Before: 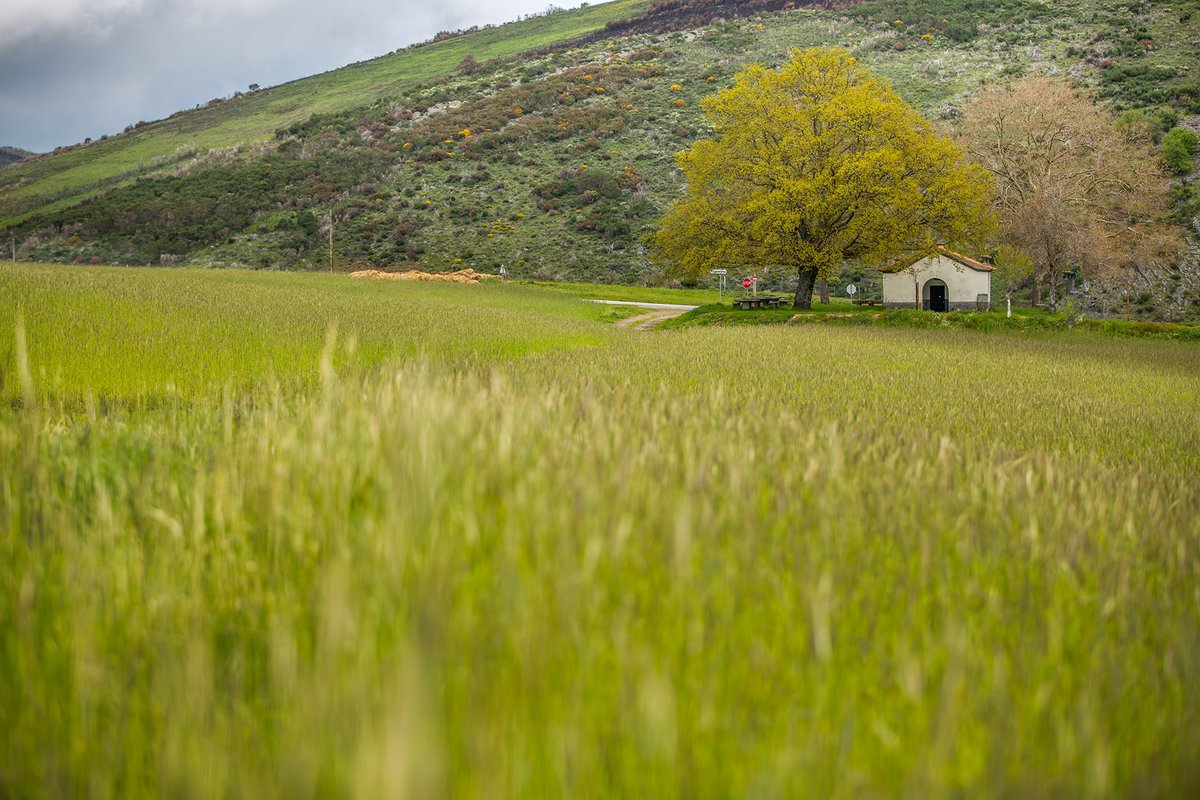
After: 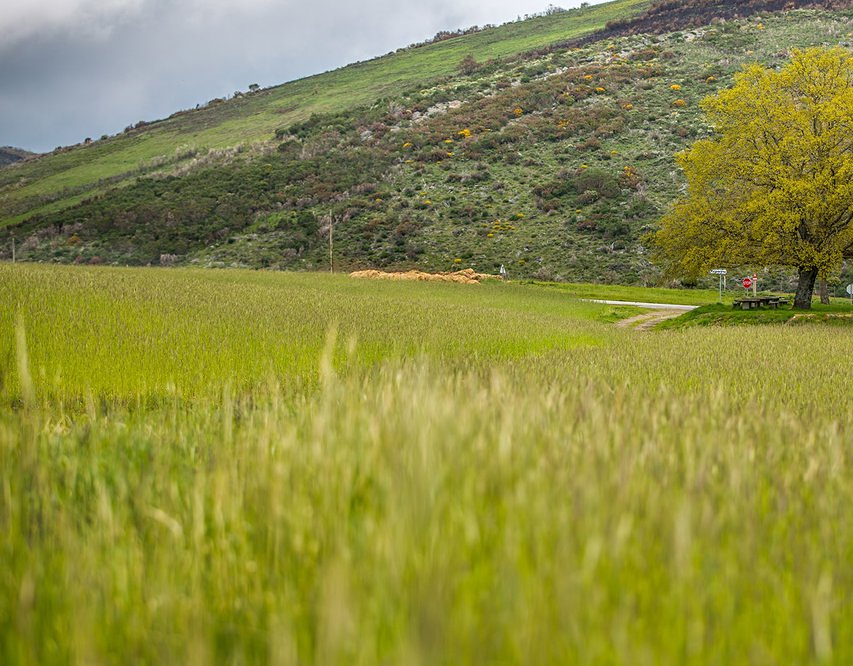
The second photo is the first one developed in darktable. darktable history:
crop: right 28.885%, bottom 16.626%
sharpen: amount 0.2
